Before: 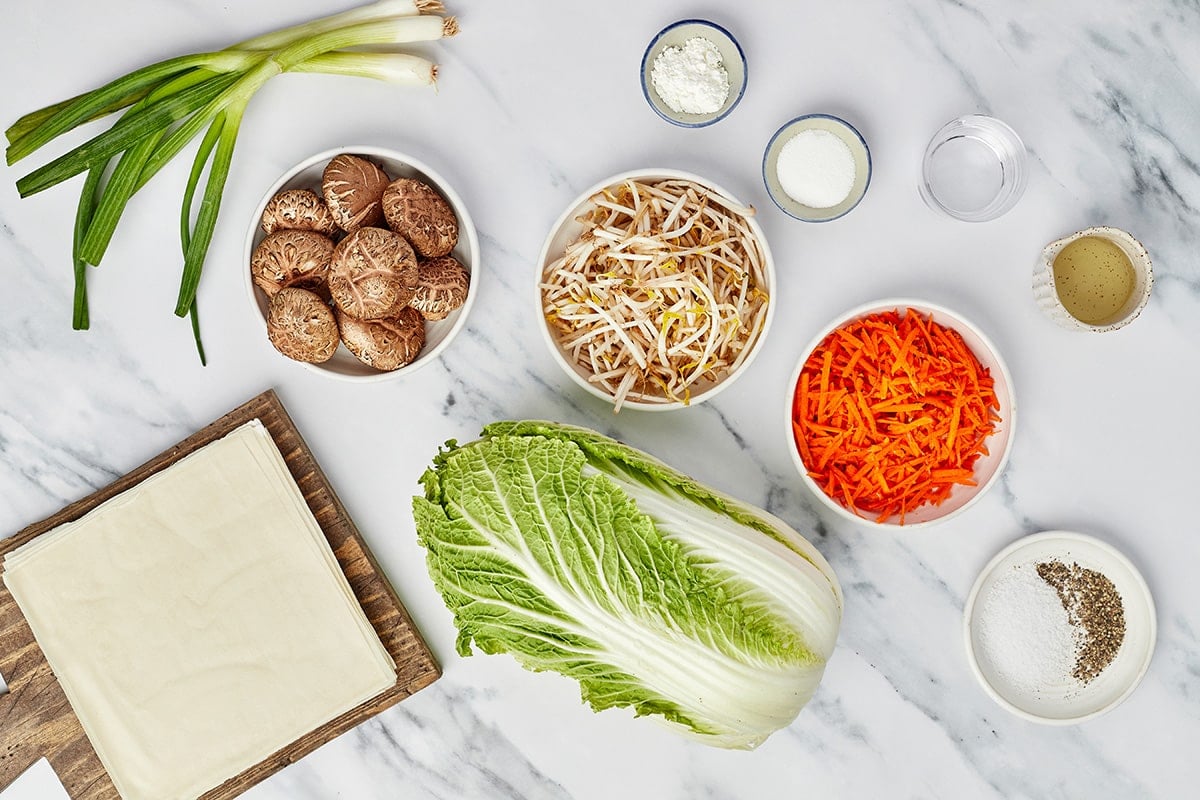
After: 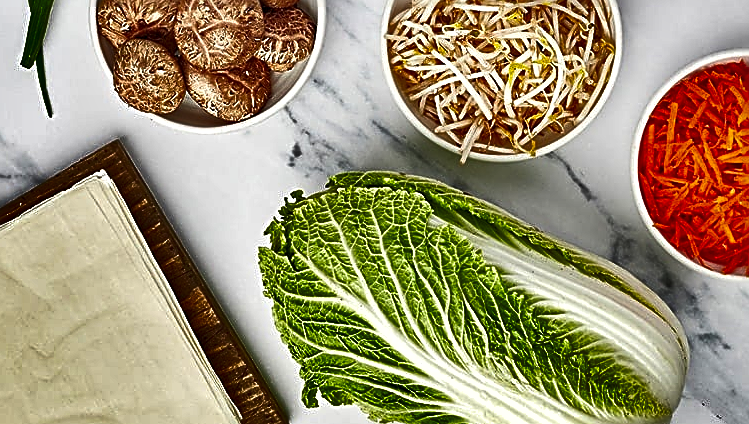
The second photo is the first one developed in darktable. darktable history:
exposure: exposure 0.201 EV, compensate highlight preservation false
shadows and highlights: shadows 18.29, highlights -83.36, highlights color adjustment 53.52%, soften with gaussian
sharpen: radius 2.634, amount 0.675
crop: left 12.911%, top 31.16%, right 24.666%, bottom 15.725%
